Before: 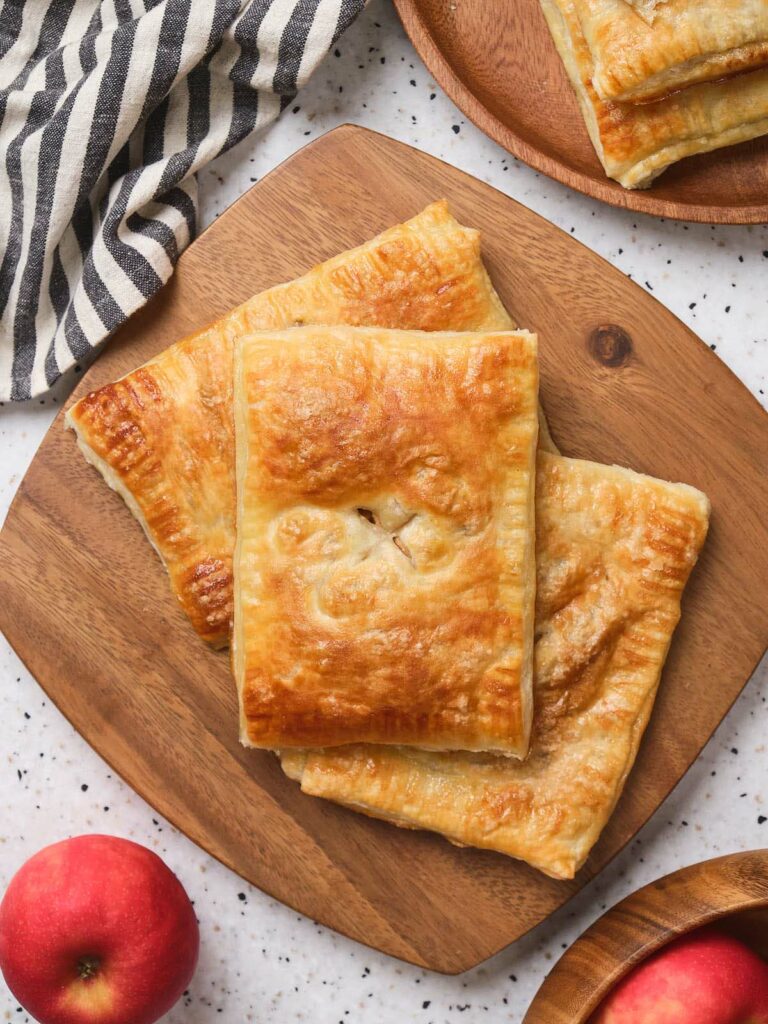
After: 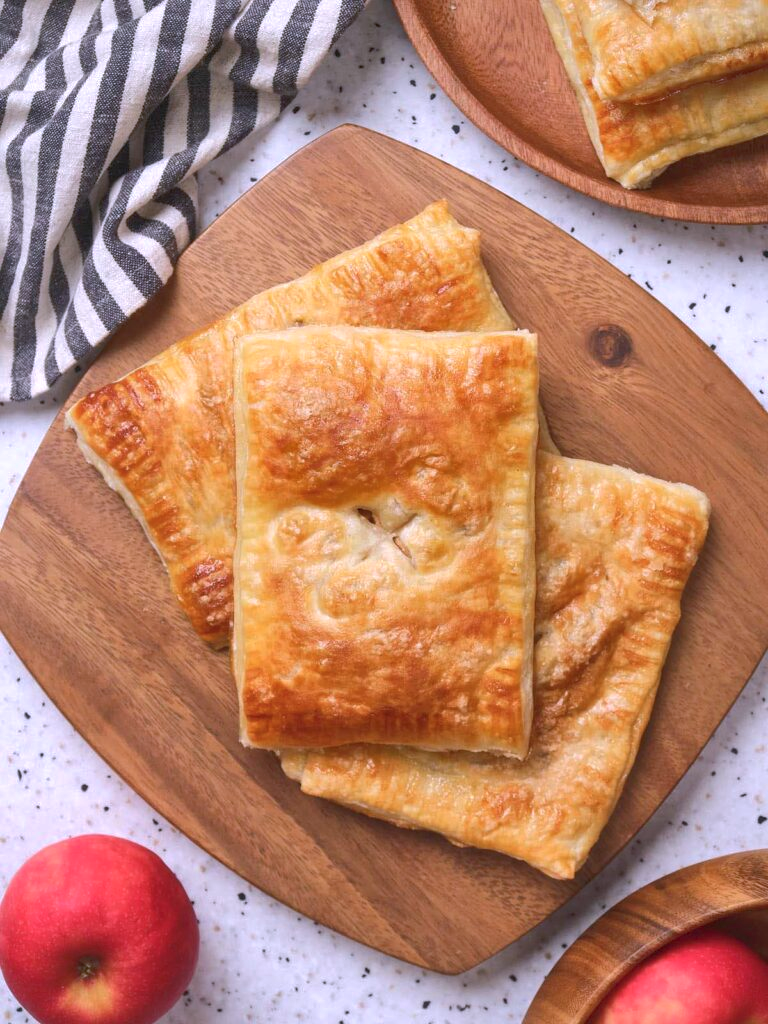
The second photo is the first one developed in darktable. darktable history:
exposure: exposure 0.221 EV, compensate highlight preservation false
color calibration: illuminant as shot in camera, x 0.362, y 0.384, temperature 4536.61 K
shadows and highlights: on, module defaults
